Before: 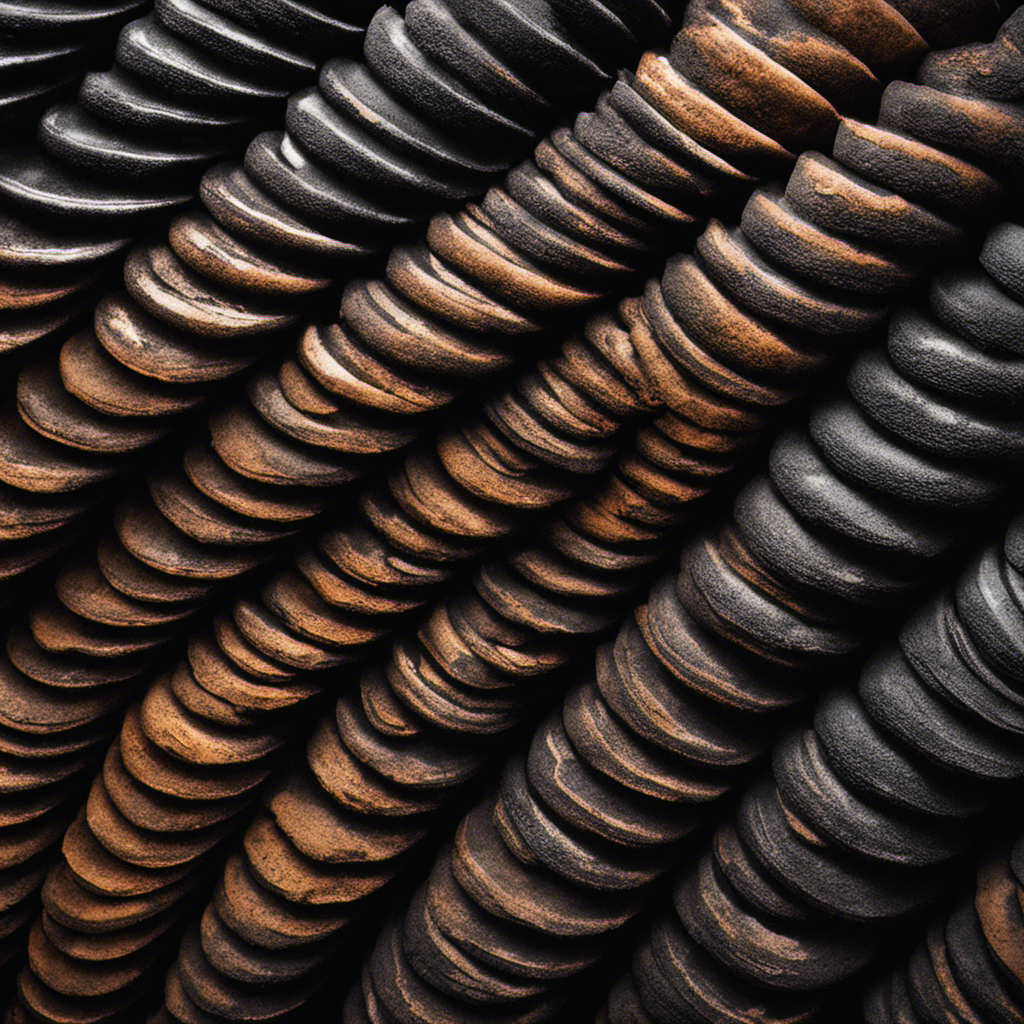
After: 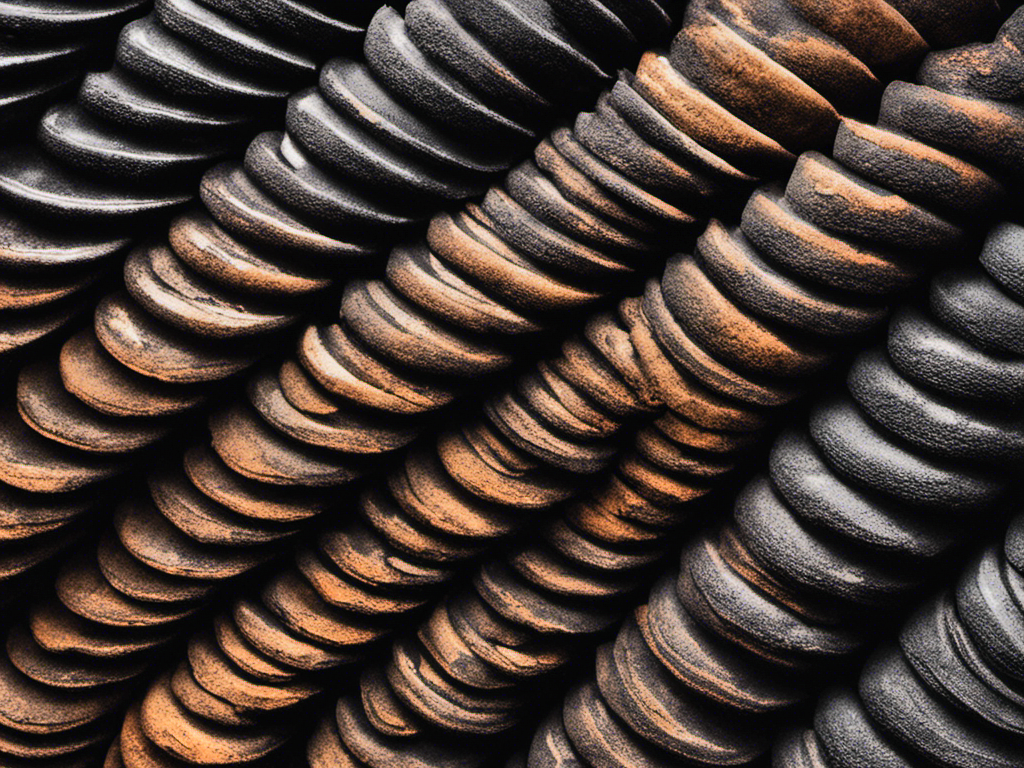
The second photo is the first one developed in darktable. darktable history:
crop: bottom 24.967%
shadows and highlights: low approximation 0.01, soften with gaussian
white balance: red 1, blue 1
exposure: exposure -0.21 EV, compensate highlight preservation false
